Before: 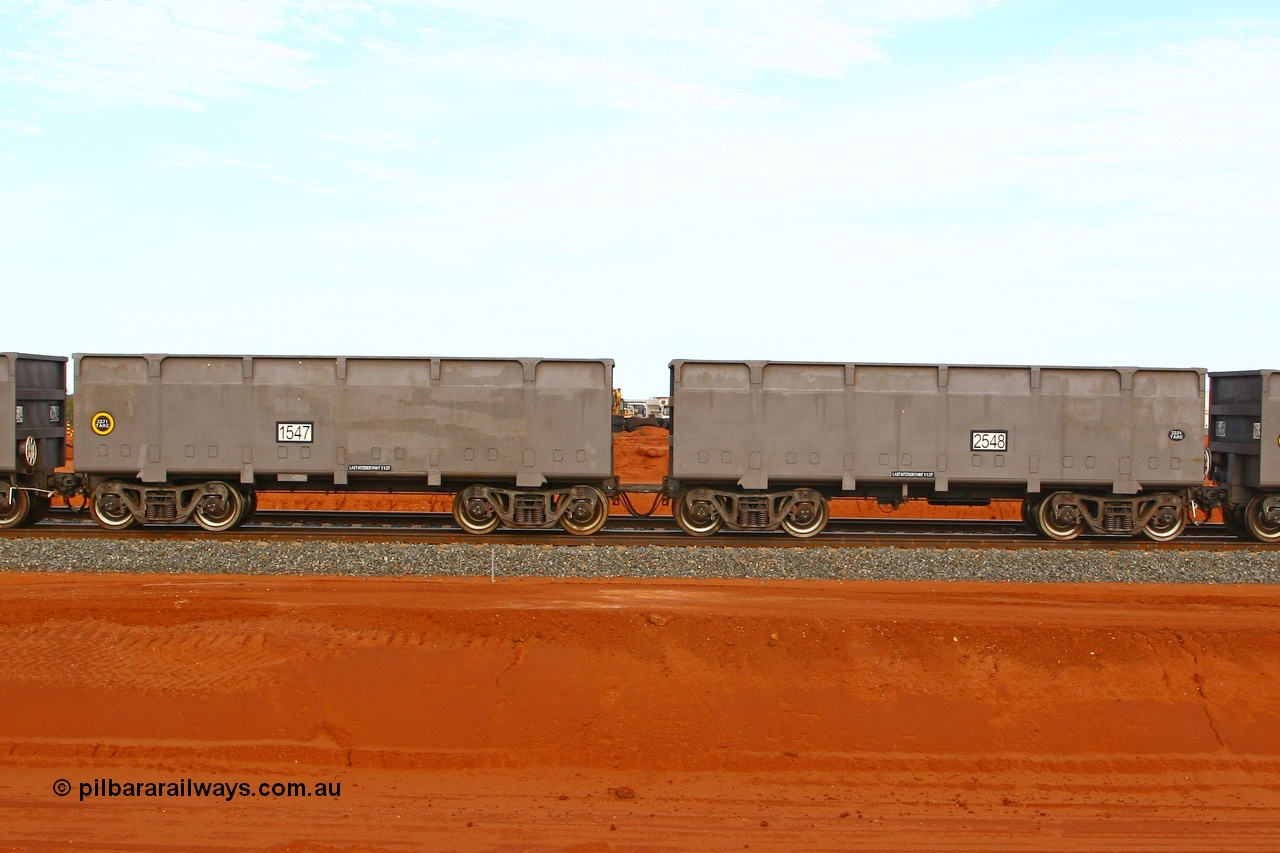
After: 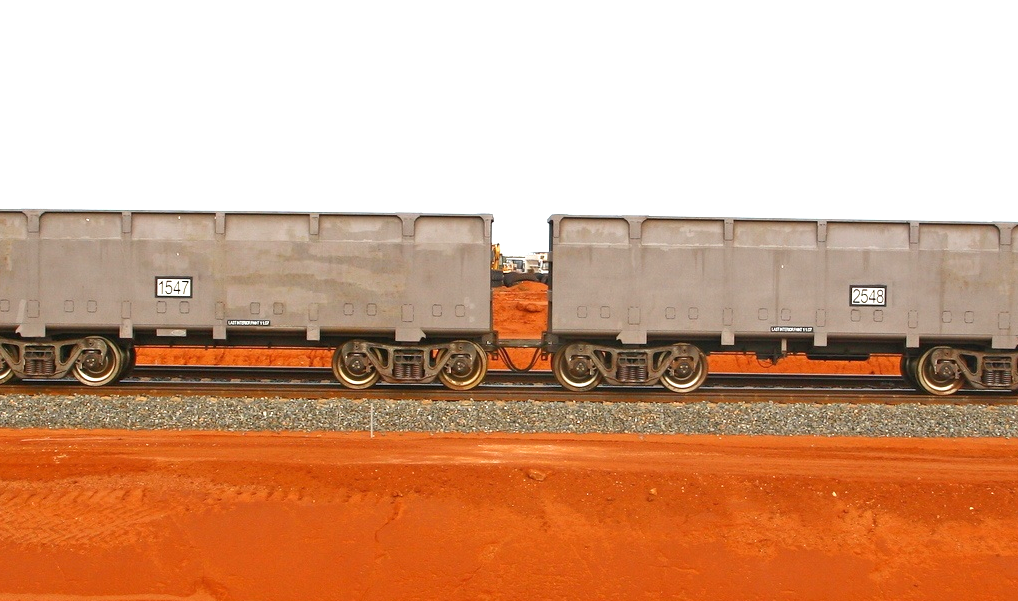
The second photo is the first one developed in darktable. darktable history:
exposure: black level correction 0, exposure 0.693 EV, compensate highlight preservation false
crop: left 9.525%, top 17.097%, right 10.935%, bottom 12.372%
tone curve: curves: ch0 [(0, 0) (0.003, 0.013) (0.011, 0.017) (0.025, 0.028) (0.044, 0.049) (0.069, 0.07) (0.1, 0.103) (0.136, 0.143) (0.177, 0.186) (0.224, 0.232) (0.277, 0.282) (0.335, 0.333) (0.399, 0.405) (0.468, 0.477) (0.543, 0.54) (0.623, 0.627) (0.709, 0.709) (0.801, 0.798) (0.898, 0.902) (1, 1)], color space Lab, independent channels, preserve colors none
